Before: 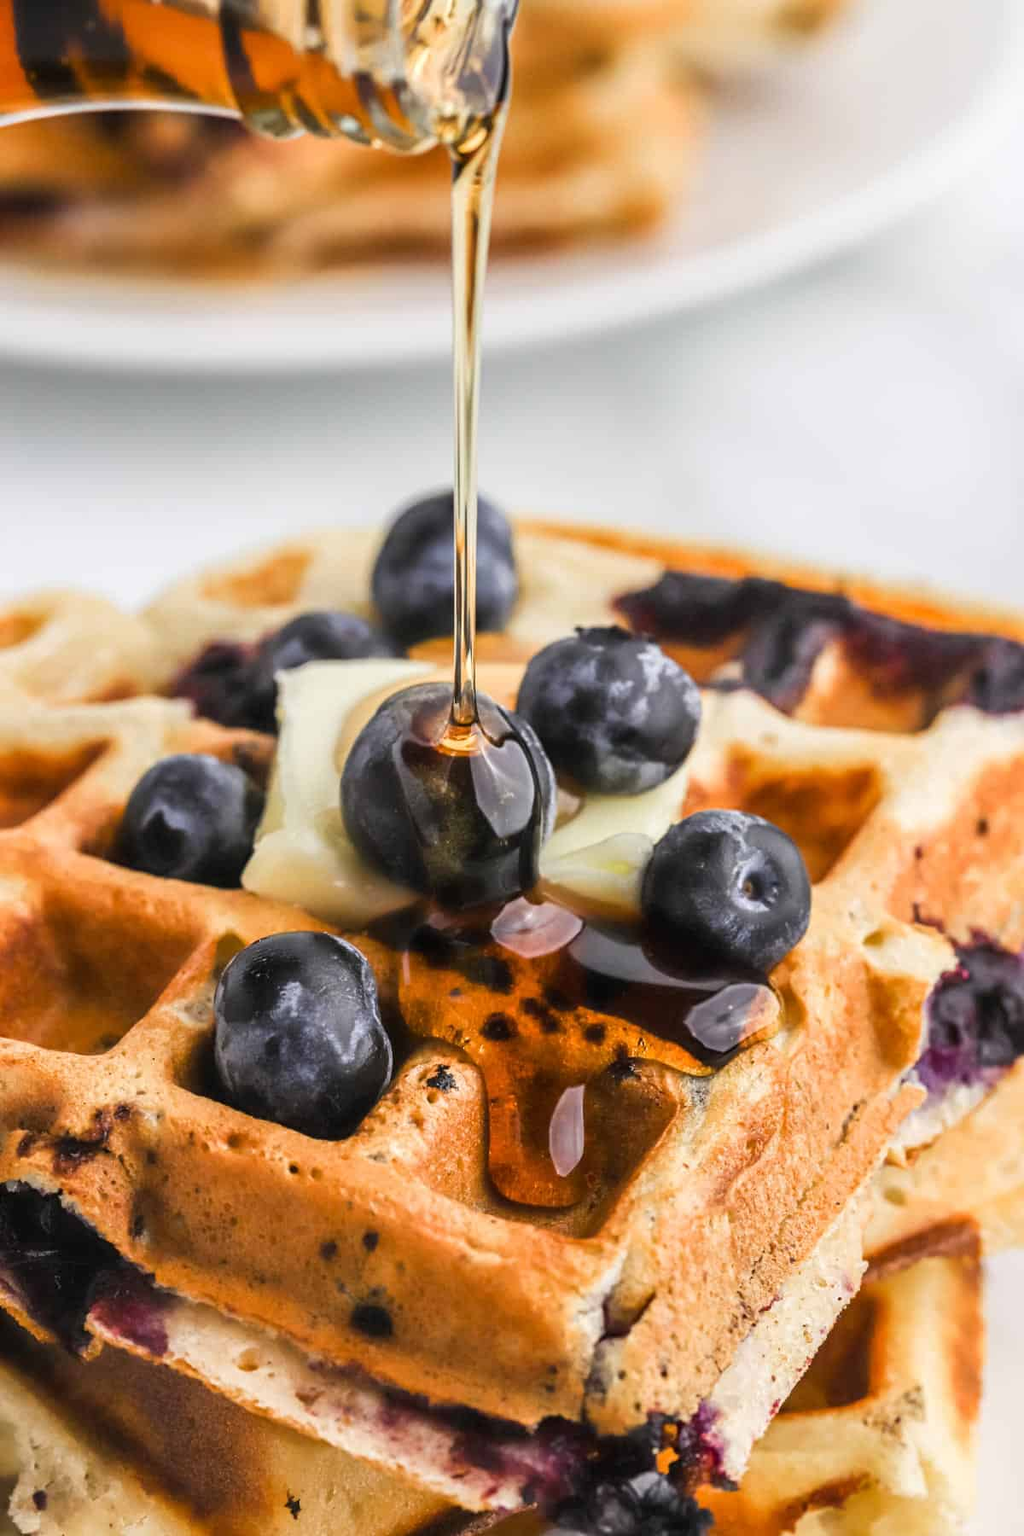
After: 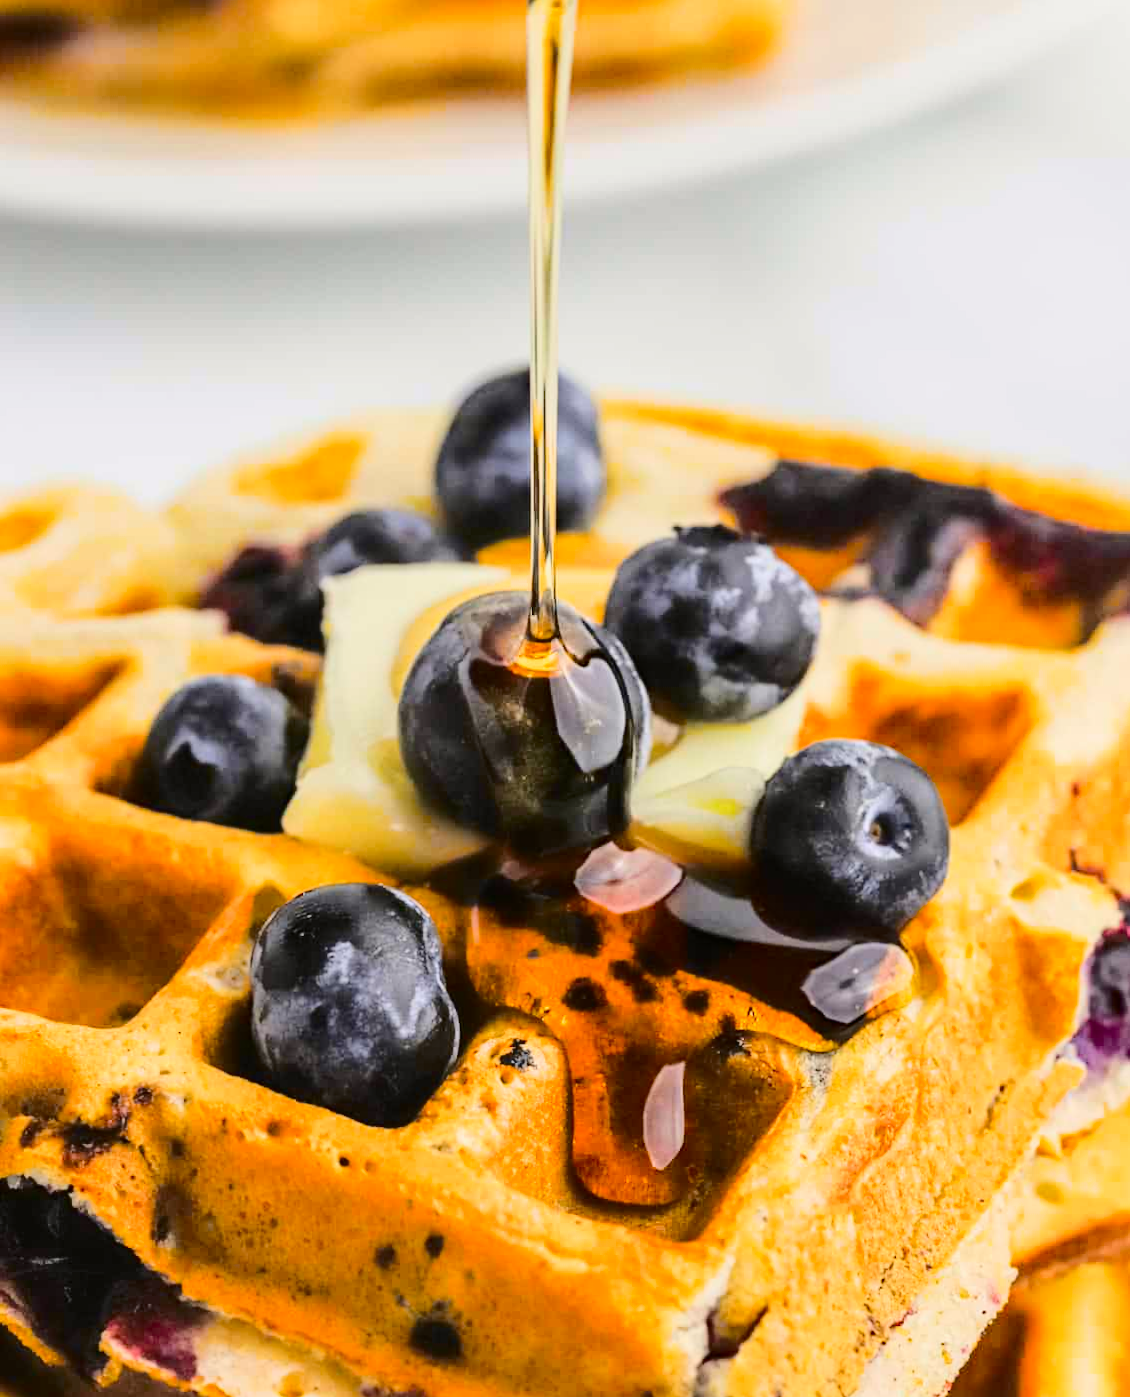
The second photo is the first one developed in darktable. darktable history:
crop and rotate: angle 0.108°, top 11.534%, right 5.545%, bottom 10.628%
tone curve: curves: ch0 [(0, 0.011) (0.104, 0.085) (0.236, 0.234) (0.398, 0.507) (0.498, 0.621) (0.65, 0.757) (0.835, 0.883) (1, 0.961)]; ch1 [(0, 0) (0.353, 0.344) (0.43, 0.401) (0.479, 0.476) (0.502, 0.502) (0.54, 0.542) (0.602, 0.613) (0.638, 0.668) (0.693, 0.727) (1, 1)]; ch2 [(0, 0) (0.34, 0.314) (0.434, 0.43) (0.5, 0.506) (0.521, 0.54) (0.54, 0.56) (0.595, 0.613) (0.644, 0.729) (1, 1)], color space Lab, independent channels, preserve colors none
haze removal: compatibility mode true, adaptive false
